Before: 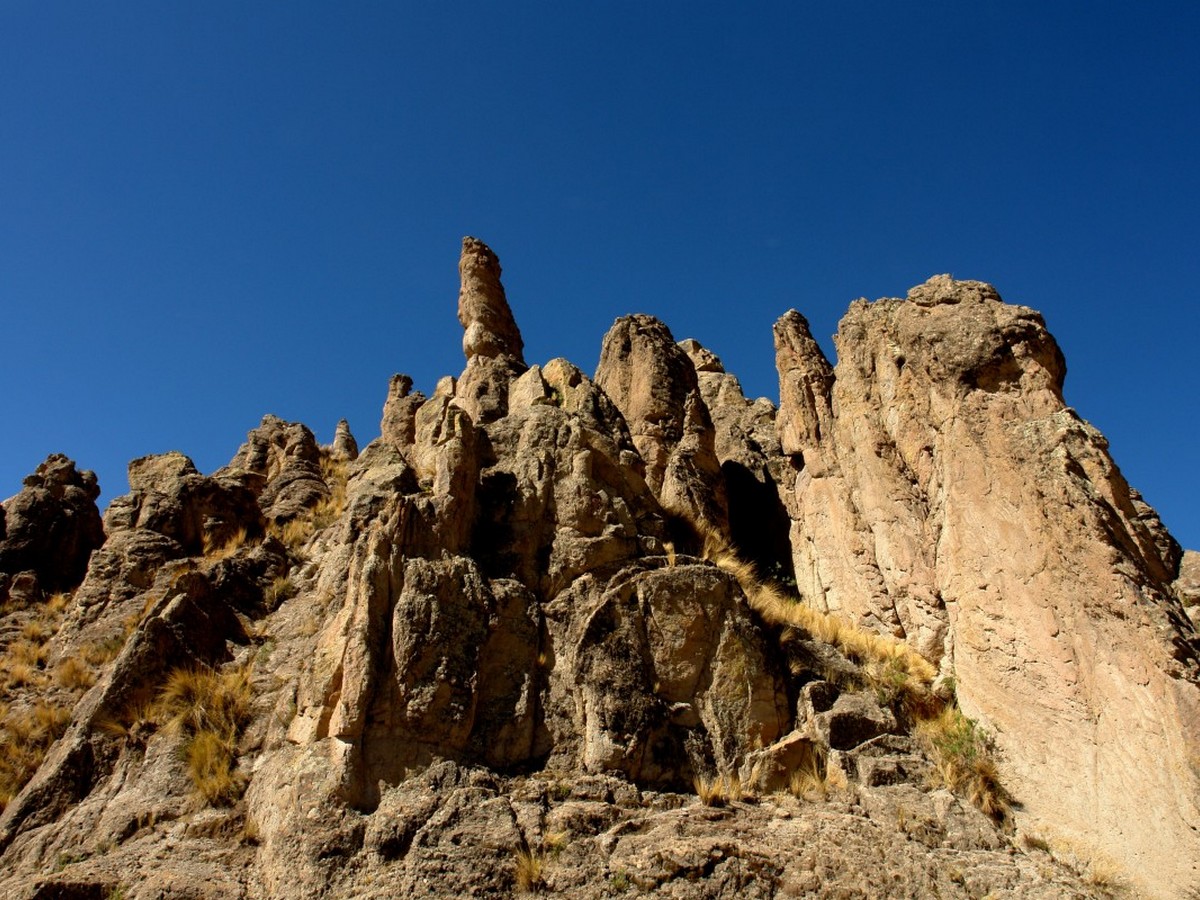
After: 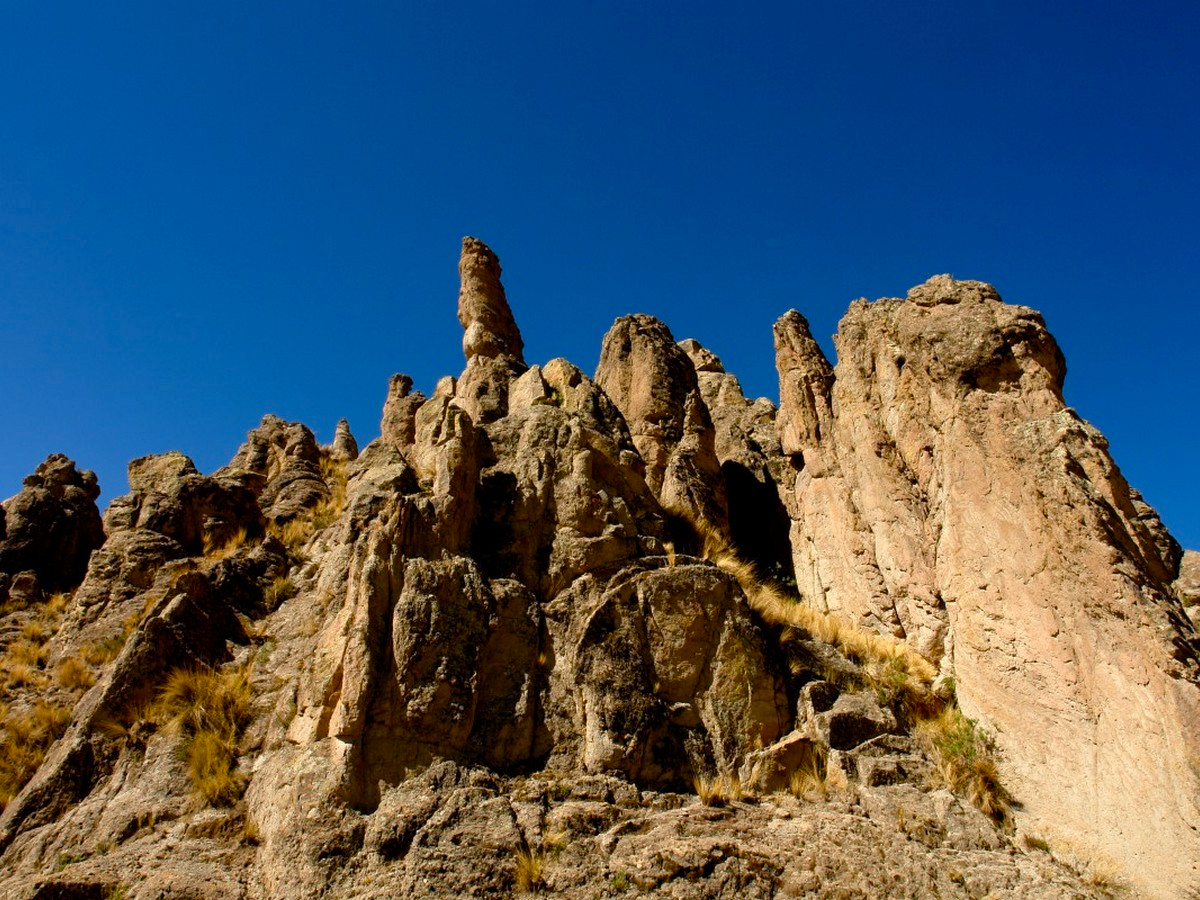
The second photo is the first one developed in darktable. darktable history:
color balance rgb: highlights gain › chroma 1.014%, highlights gain › hue 60.08°, perceptual saturation grading › global saturation 20%, perceptual saturation grading › highlights -24.954%, perceptual saturation grading › shadows 24.165%
